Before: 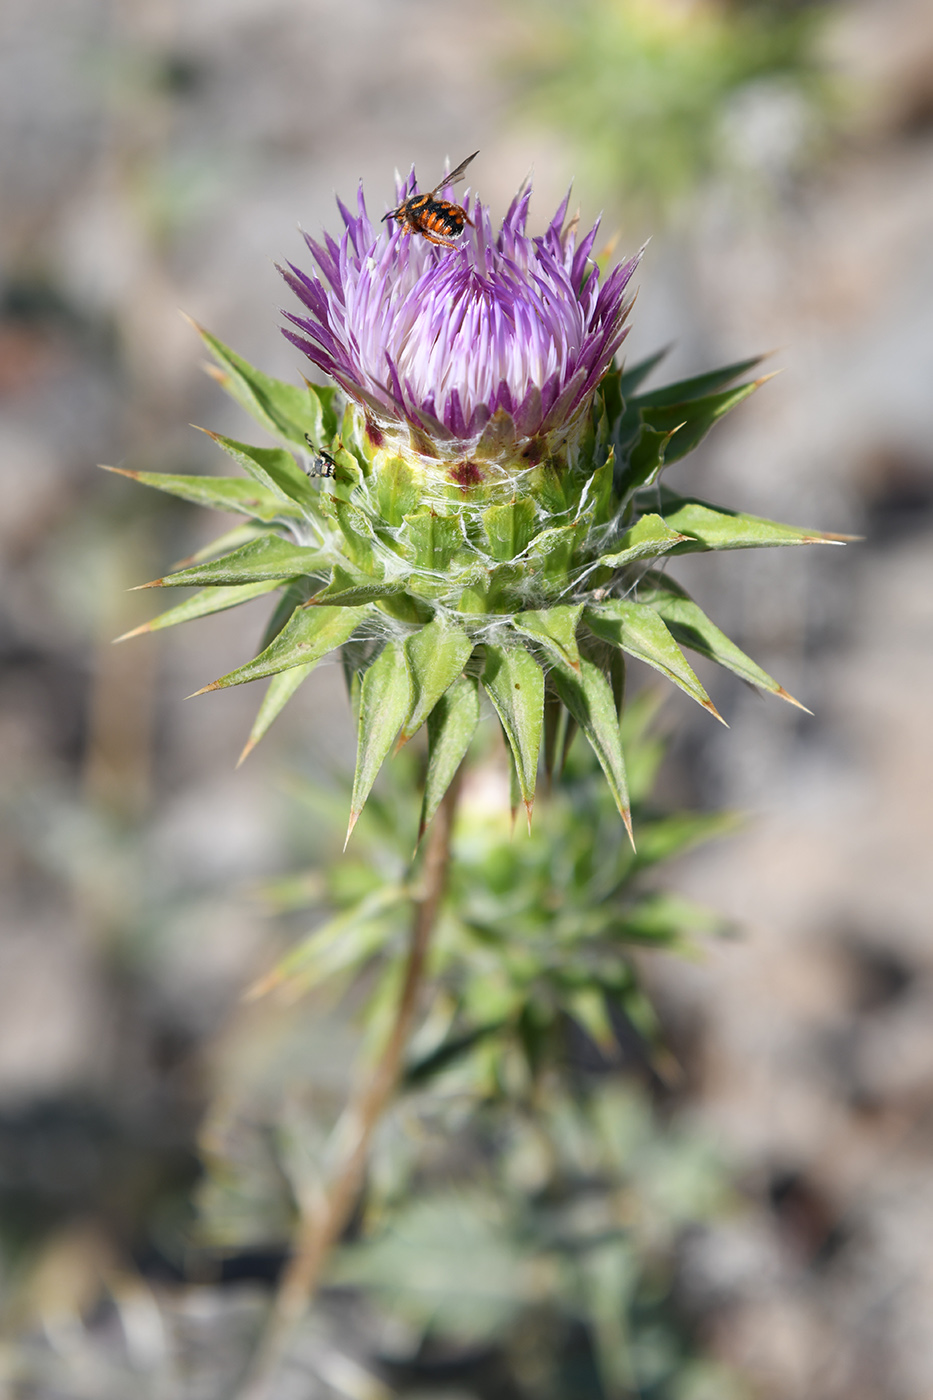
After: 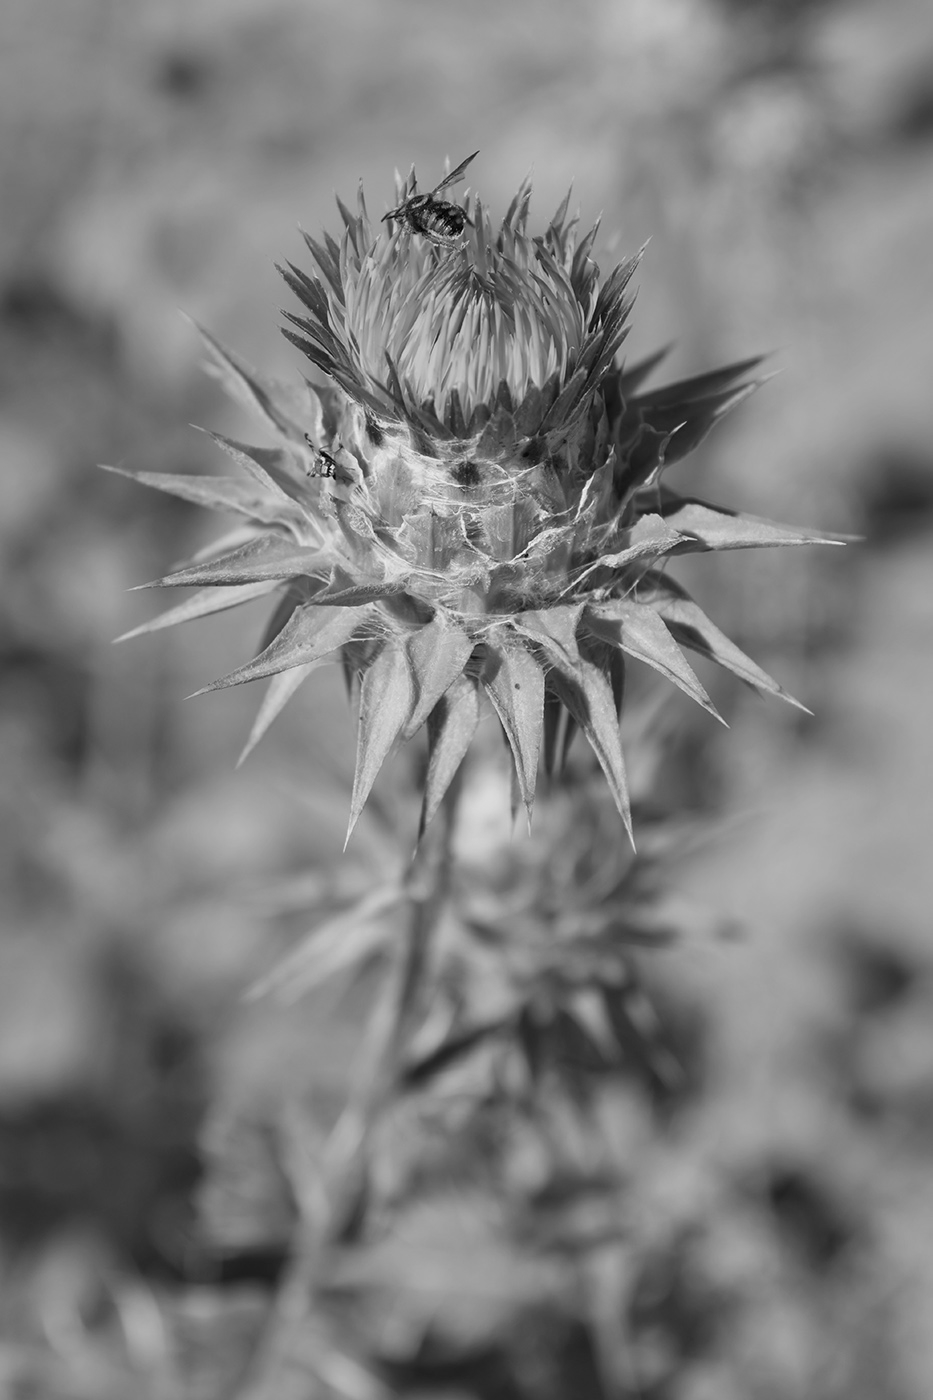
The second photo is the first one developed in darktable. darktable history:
monochrome: a -74.22, b 78.2
white balance: red 0.766, blue 1.537
tone equalizer: -7 EV 0.18 EV, -6 EV 0.12 EV, -5 EV 0.08 EV, -4 EV 0.04 EV, -2 EV -0.02 EV, -1 EV -0.04 EV, +0 EV -0.06 EV, luminance estimator HSV value / RGB max
